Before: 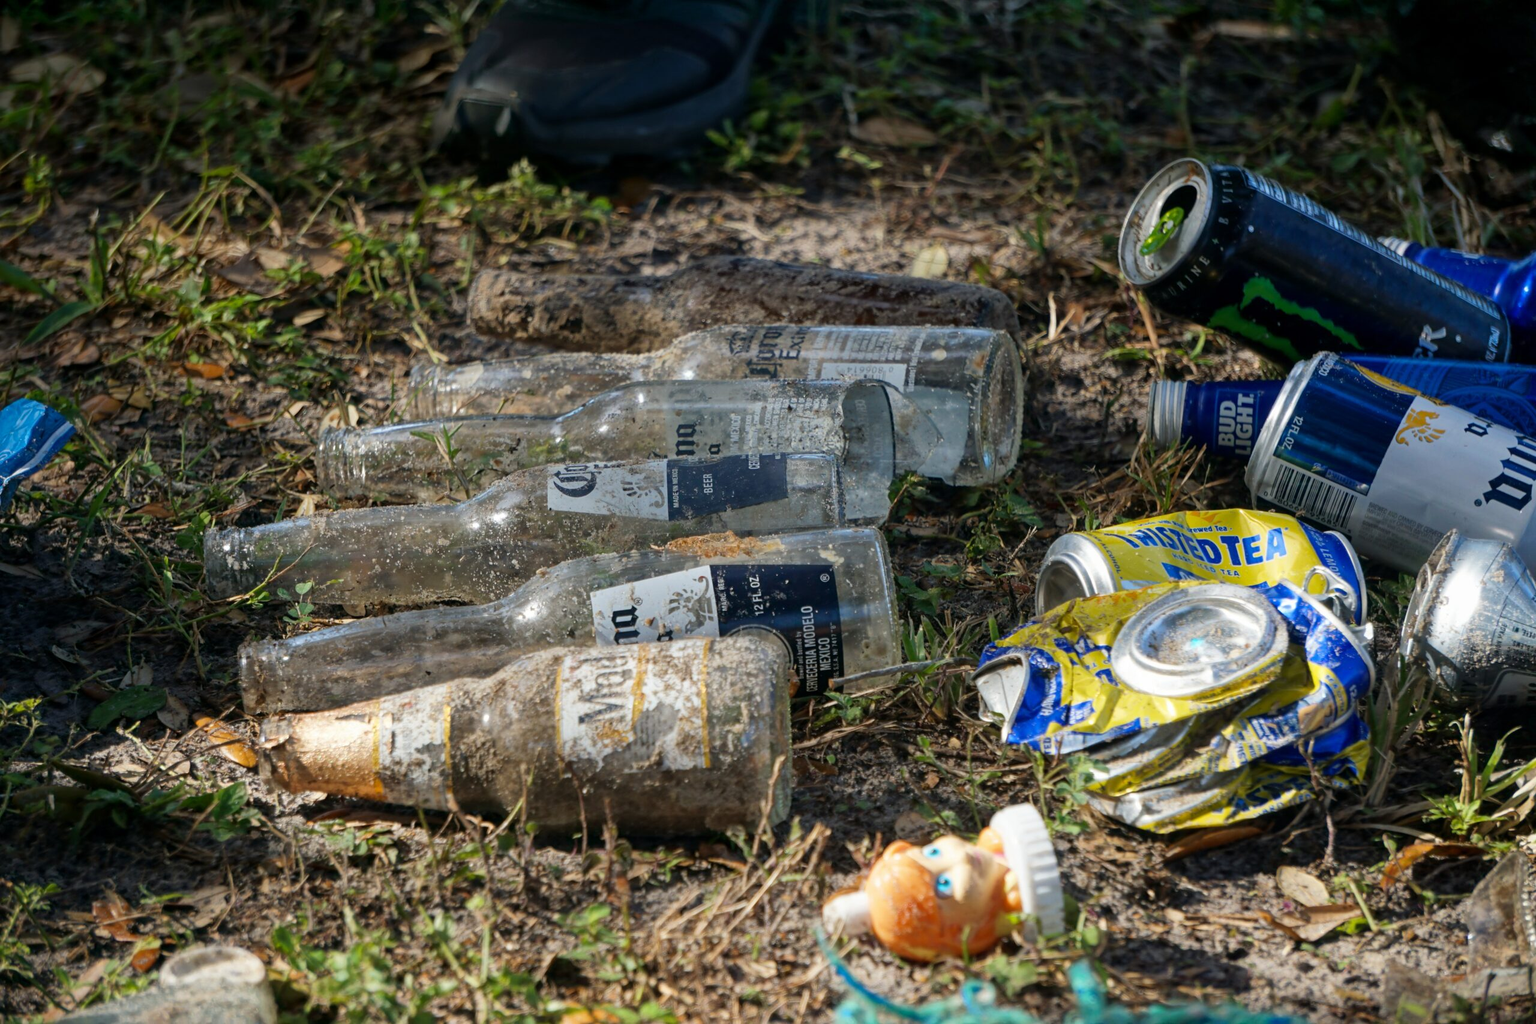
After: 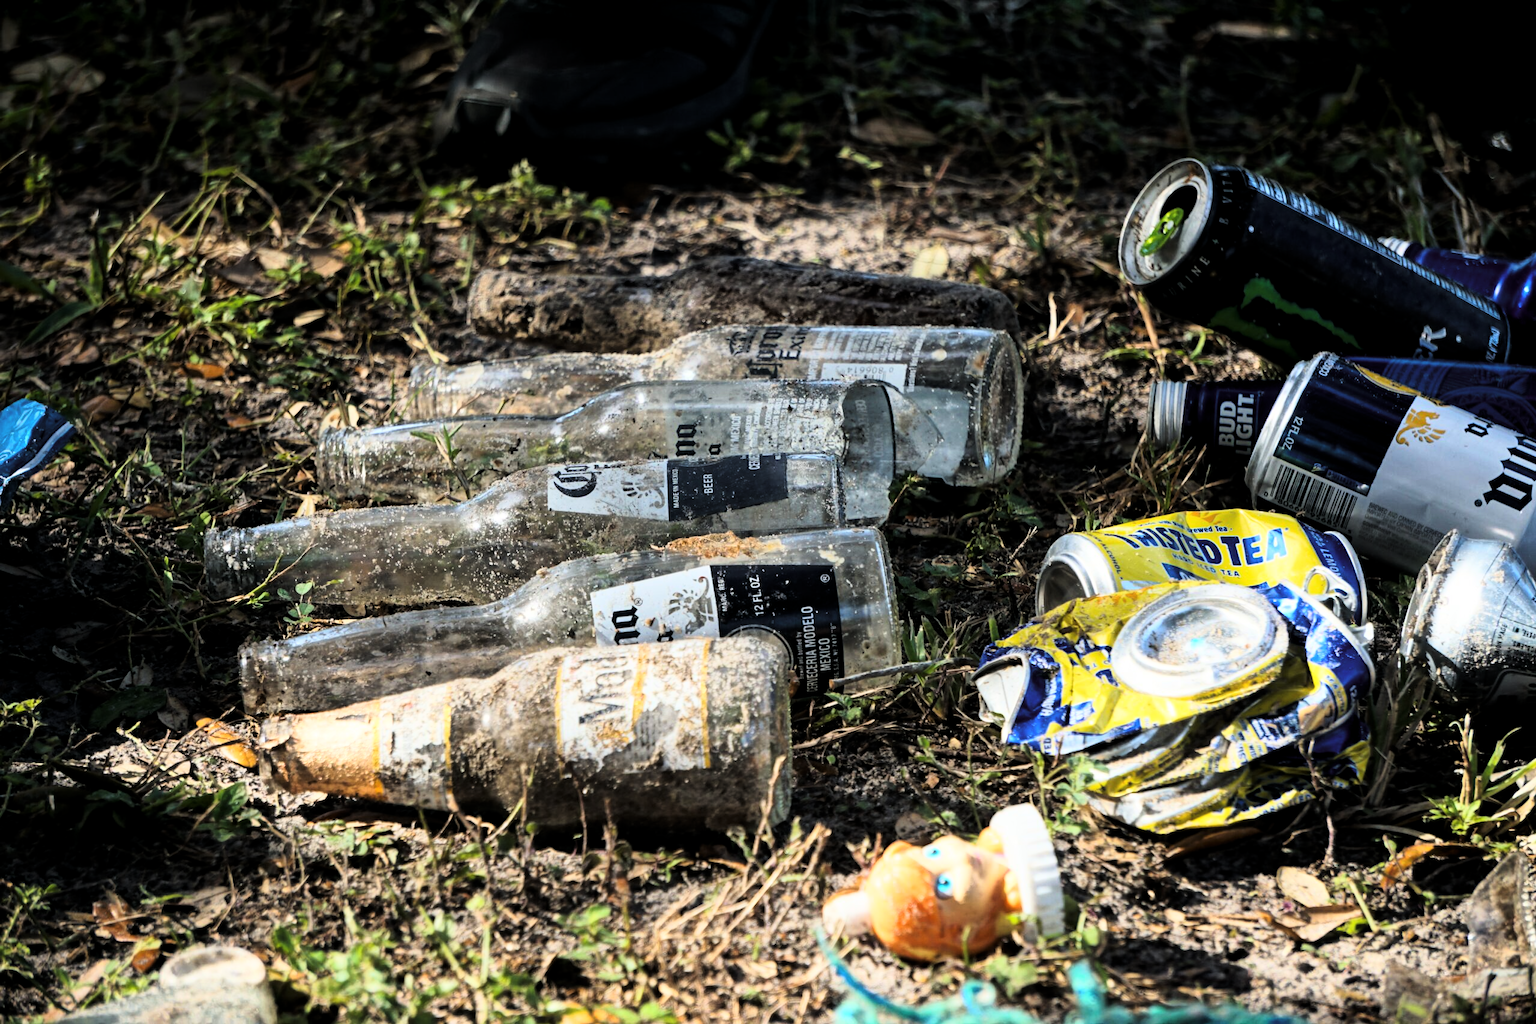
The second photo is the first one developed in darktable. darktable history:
base curve: curves: ch0 [(0, 0) (0.018, 0.026) (0.143, 0.37) (0.33, 0.731) (0.458, 0.853) (0.735, 0.965) (0.905, 0.986) (1, 1)]
levels: mode automatic, black 8.58%, gray 59.42%, levels [0, 0.445, 1]
